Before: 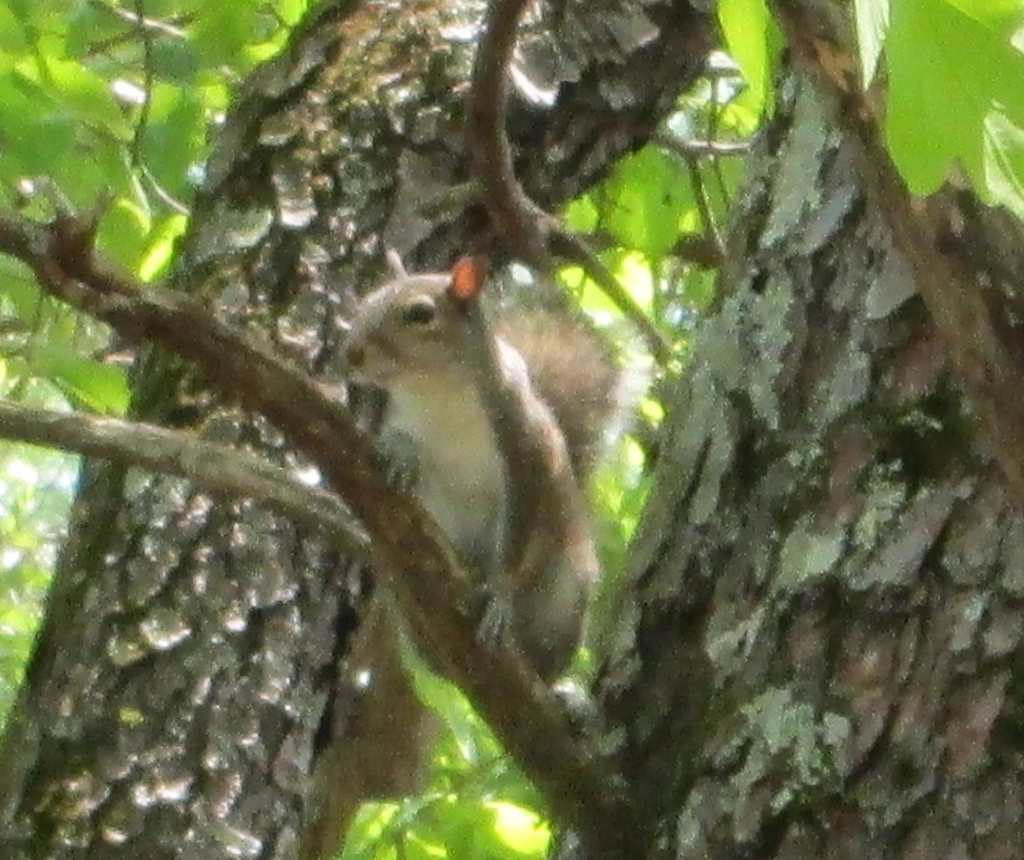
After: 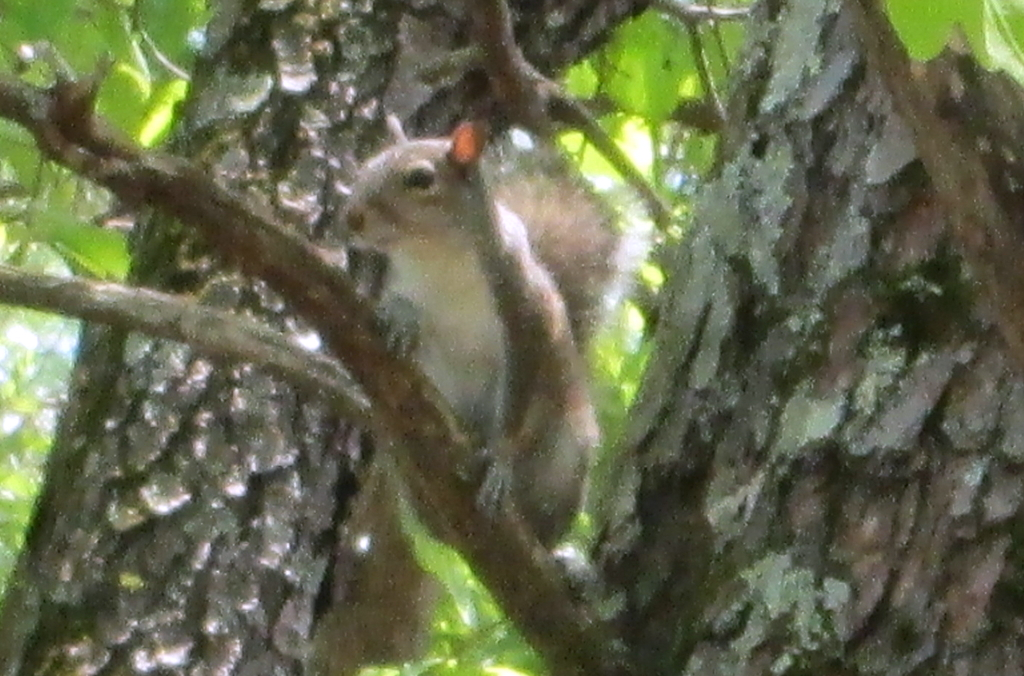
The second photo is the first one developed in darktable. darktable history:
crop and rotate: top 15.774%, bottom 5.506%
white balance: red 1.004, blue 1.096
